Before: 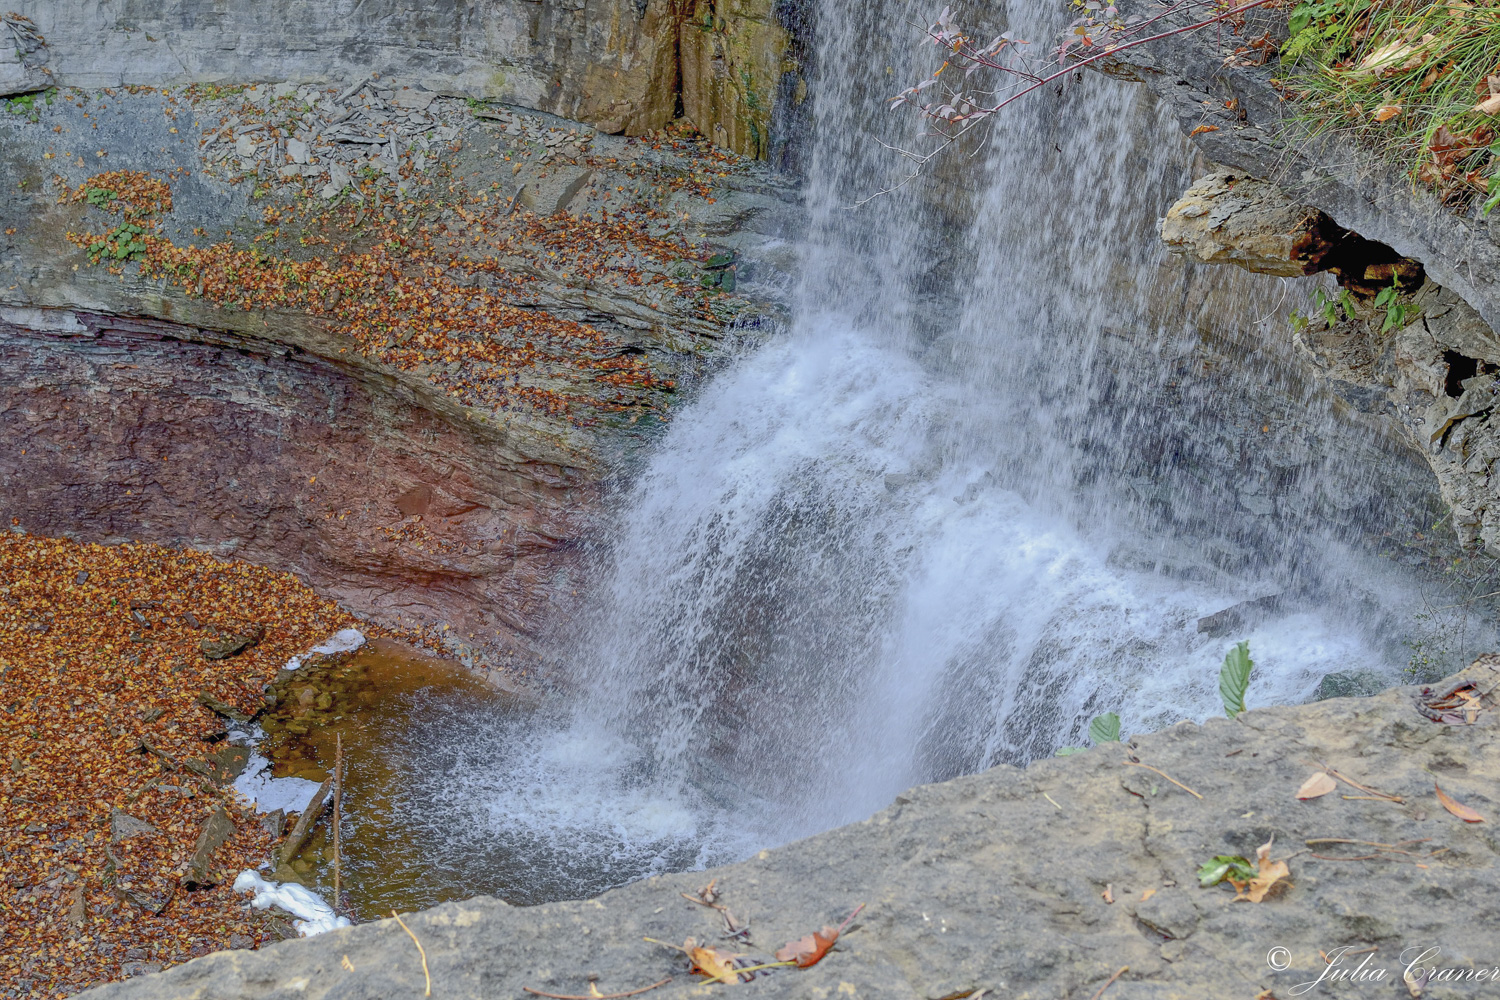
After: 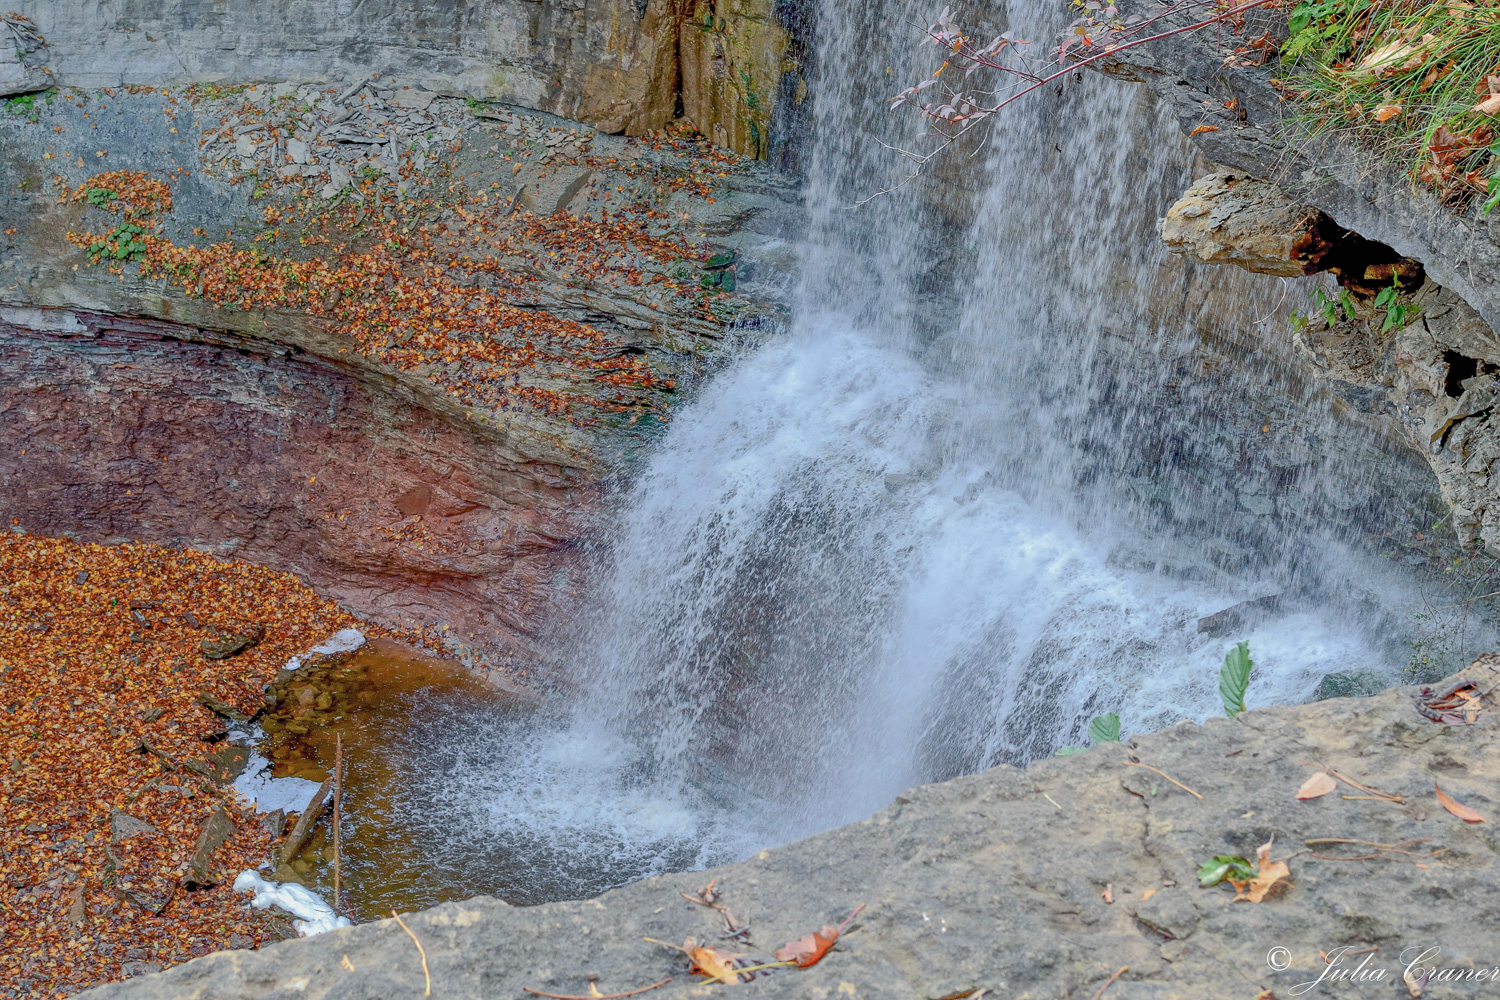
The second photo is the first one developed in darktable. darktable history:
contrast brightness saturation: contrast 0.014, saturation -0.07
